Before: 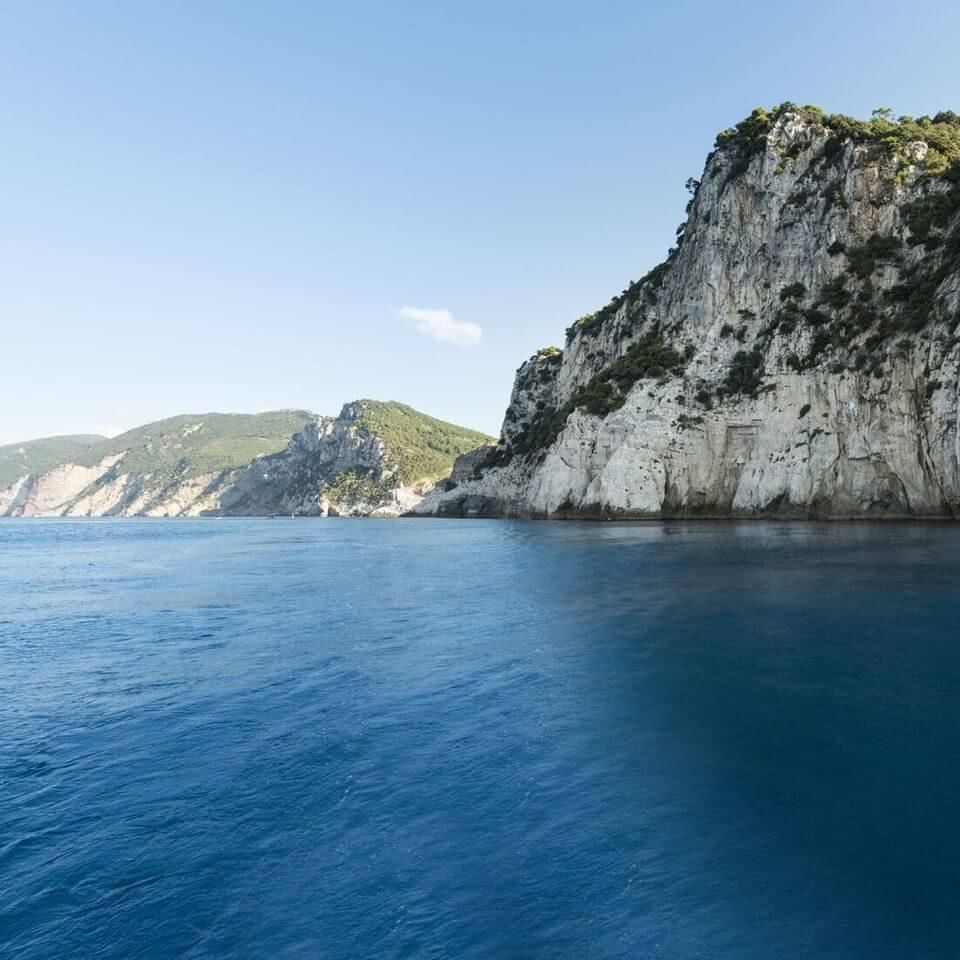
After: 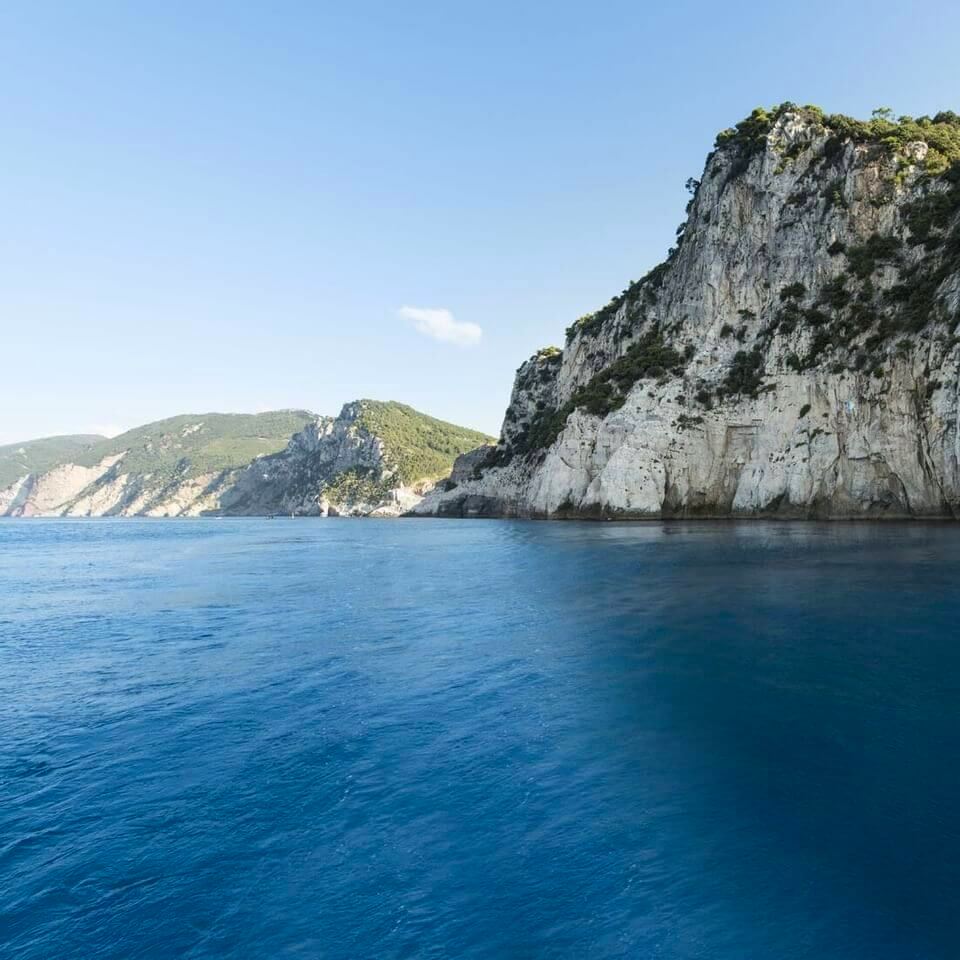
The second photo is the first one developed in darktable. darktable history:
contrast brightness saturation: saturation 0.13
